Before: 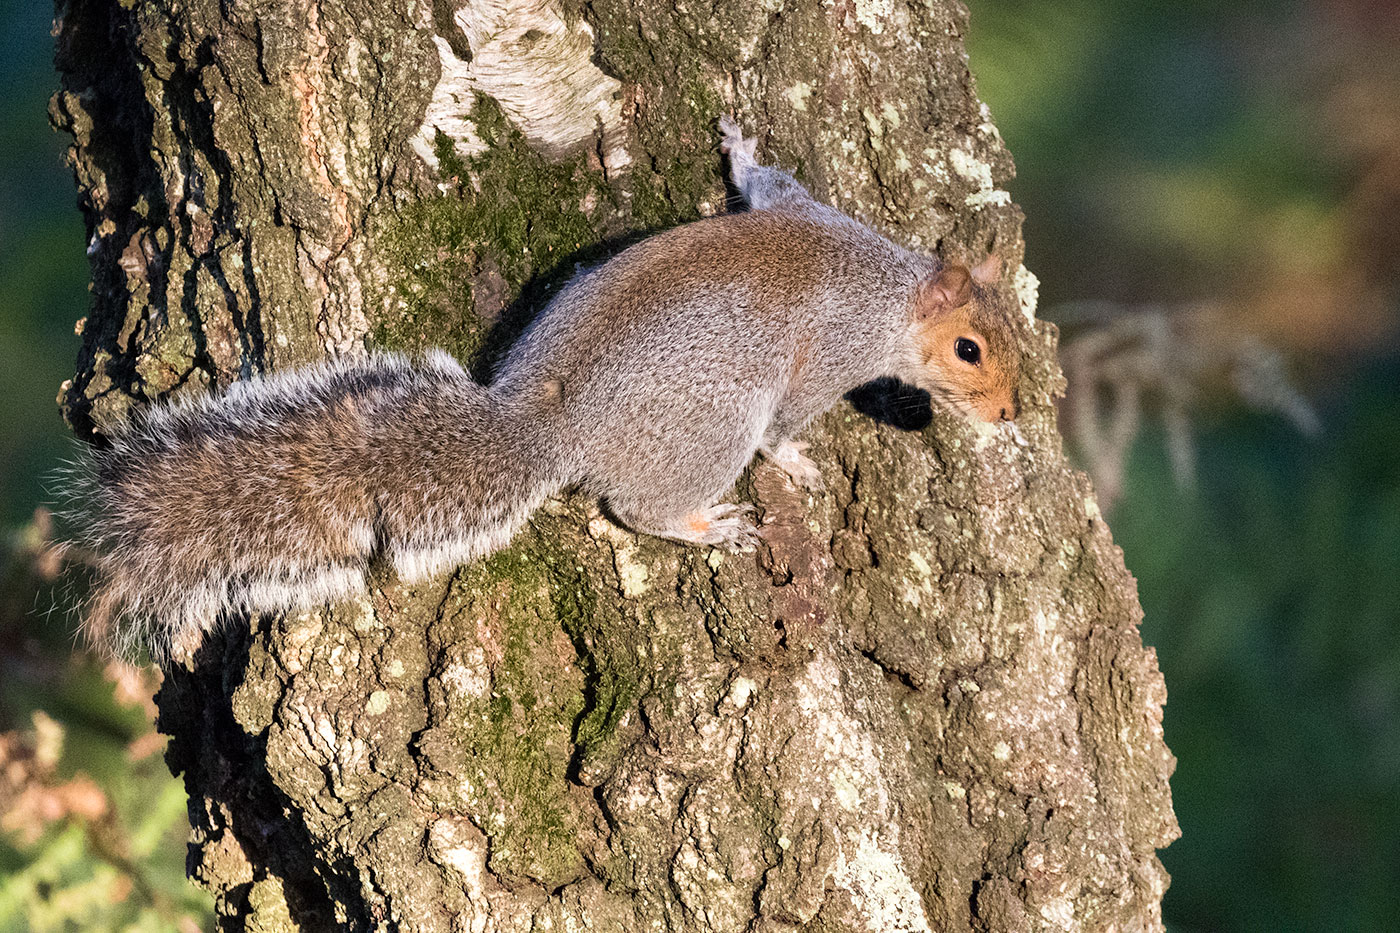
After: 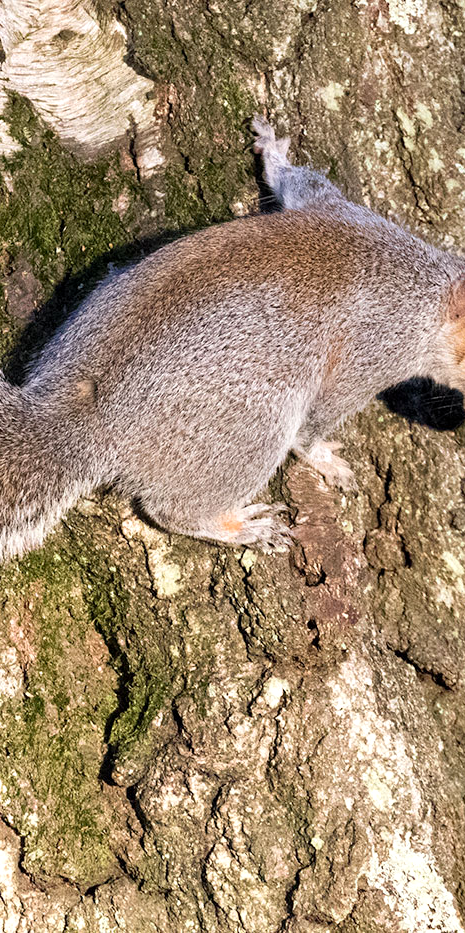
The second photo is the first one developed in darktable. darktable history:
crop: left 33.36%, right 33.36%
exposure: black level correction 0.001, exposure 0.14 EV, compensate highlight preservation false
